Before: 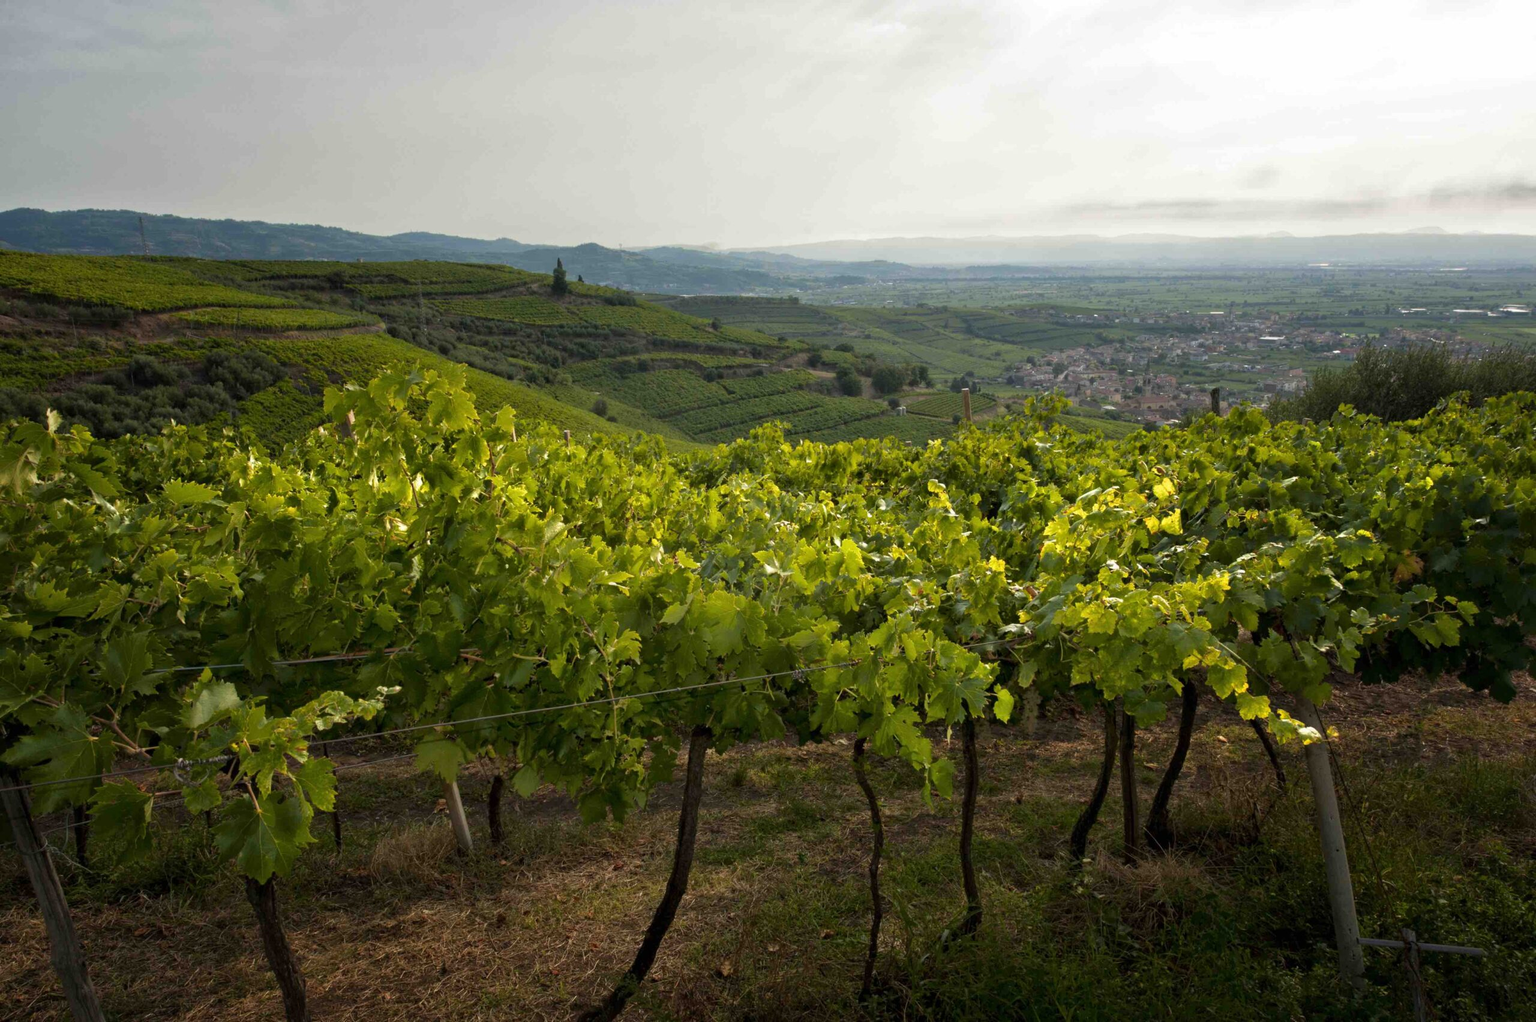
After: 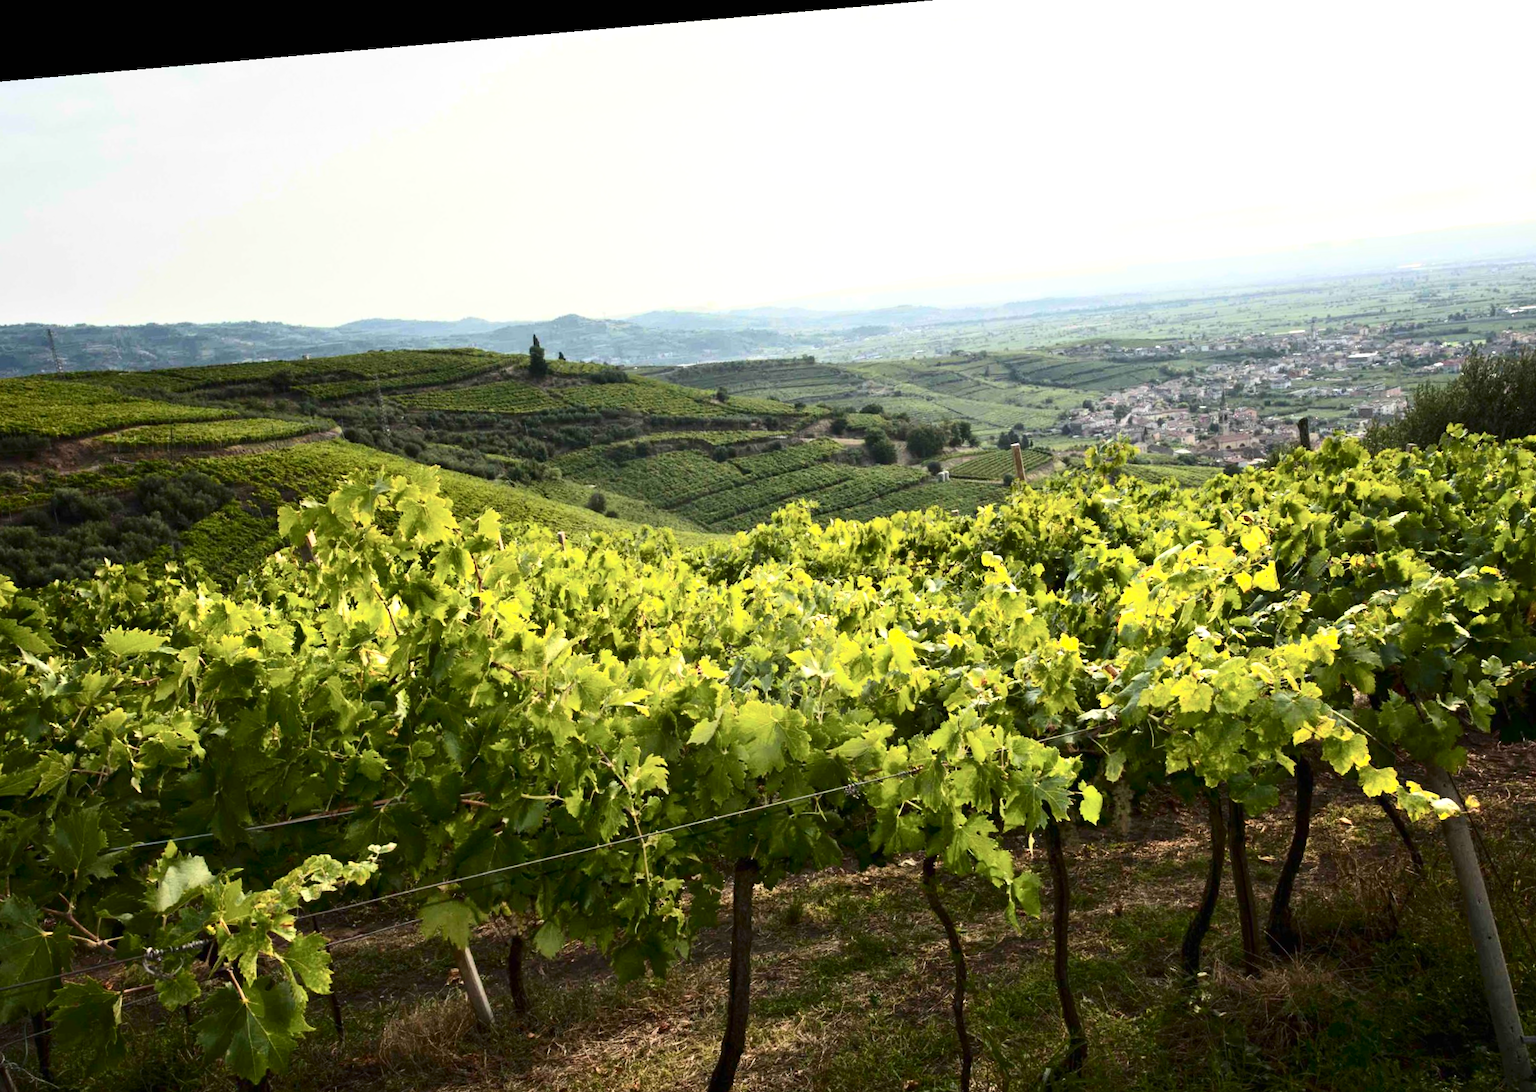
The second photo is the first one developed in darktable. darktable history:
rotate and perspective: rotation -4.98°, automatic cropping off
crop and rotate: left 7.196%, top 4.574%, right 10.605%, bottom 13.178%
contrast brightness saturation: contrast 0.39, brightness 0.1
tone equalizer: on, module defaults
exposure: black level correction 0, exposure 0.7 EV, compensate exposure bias true, compensate highlight preservation false
